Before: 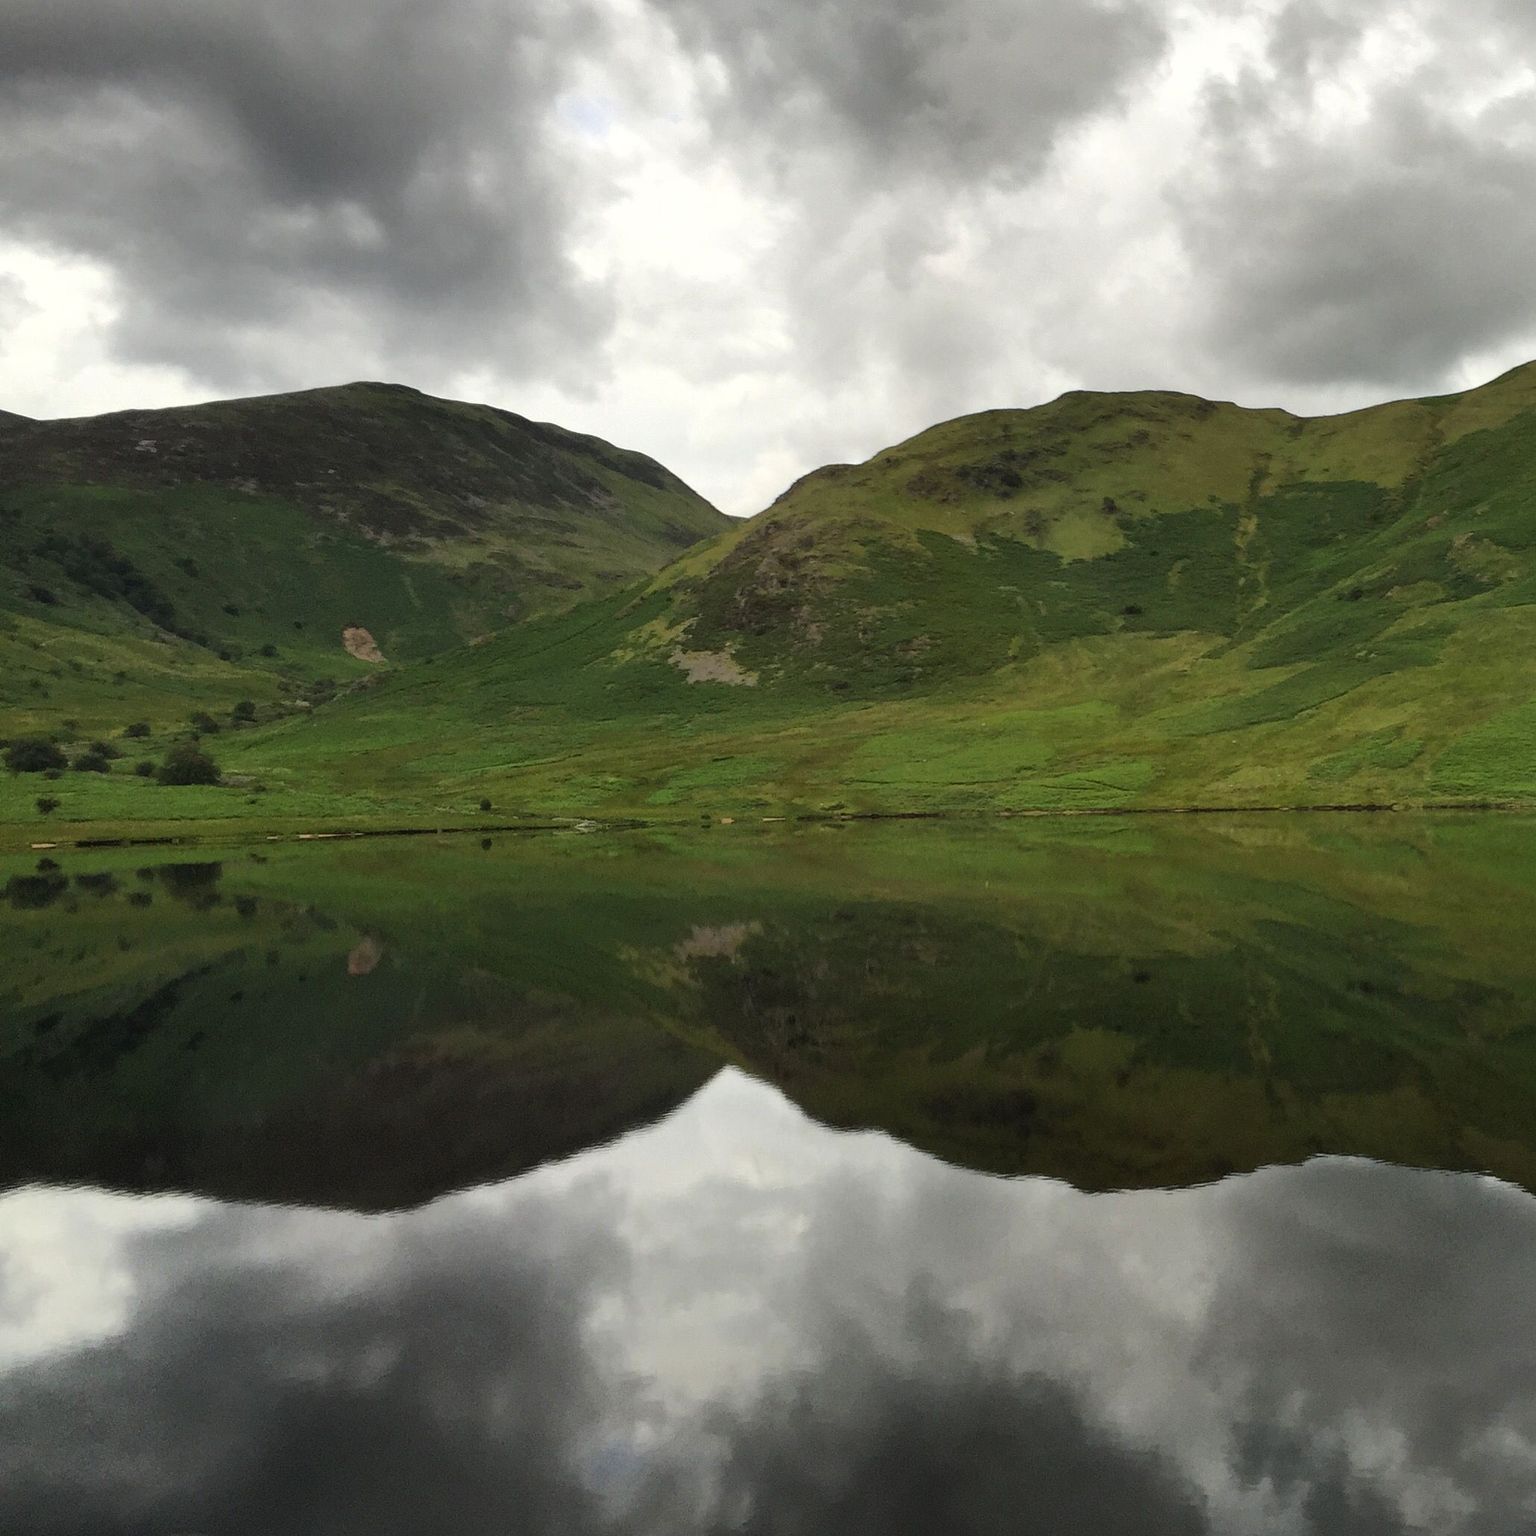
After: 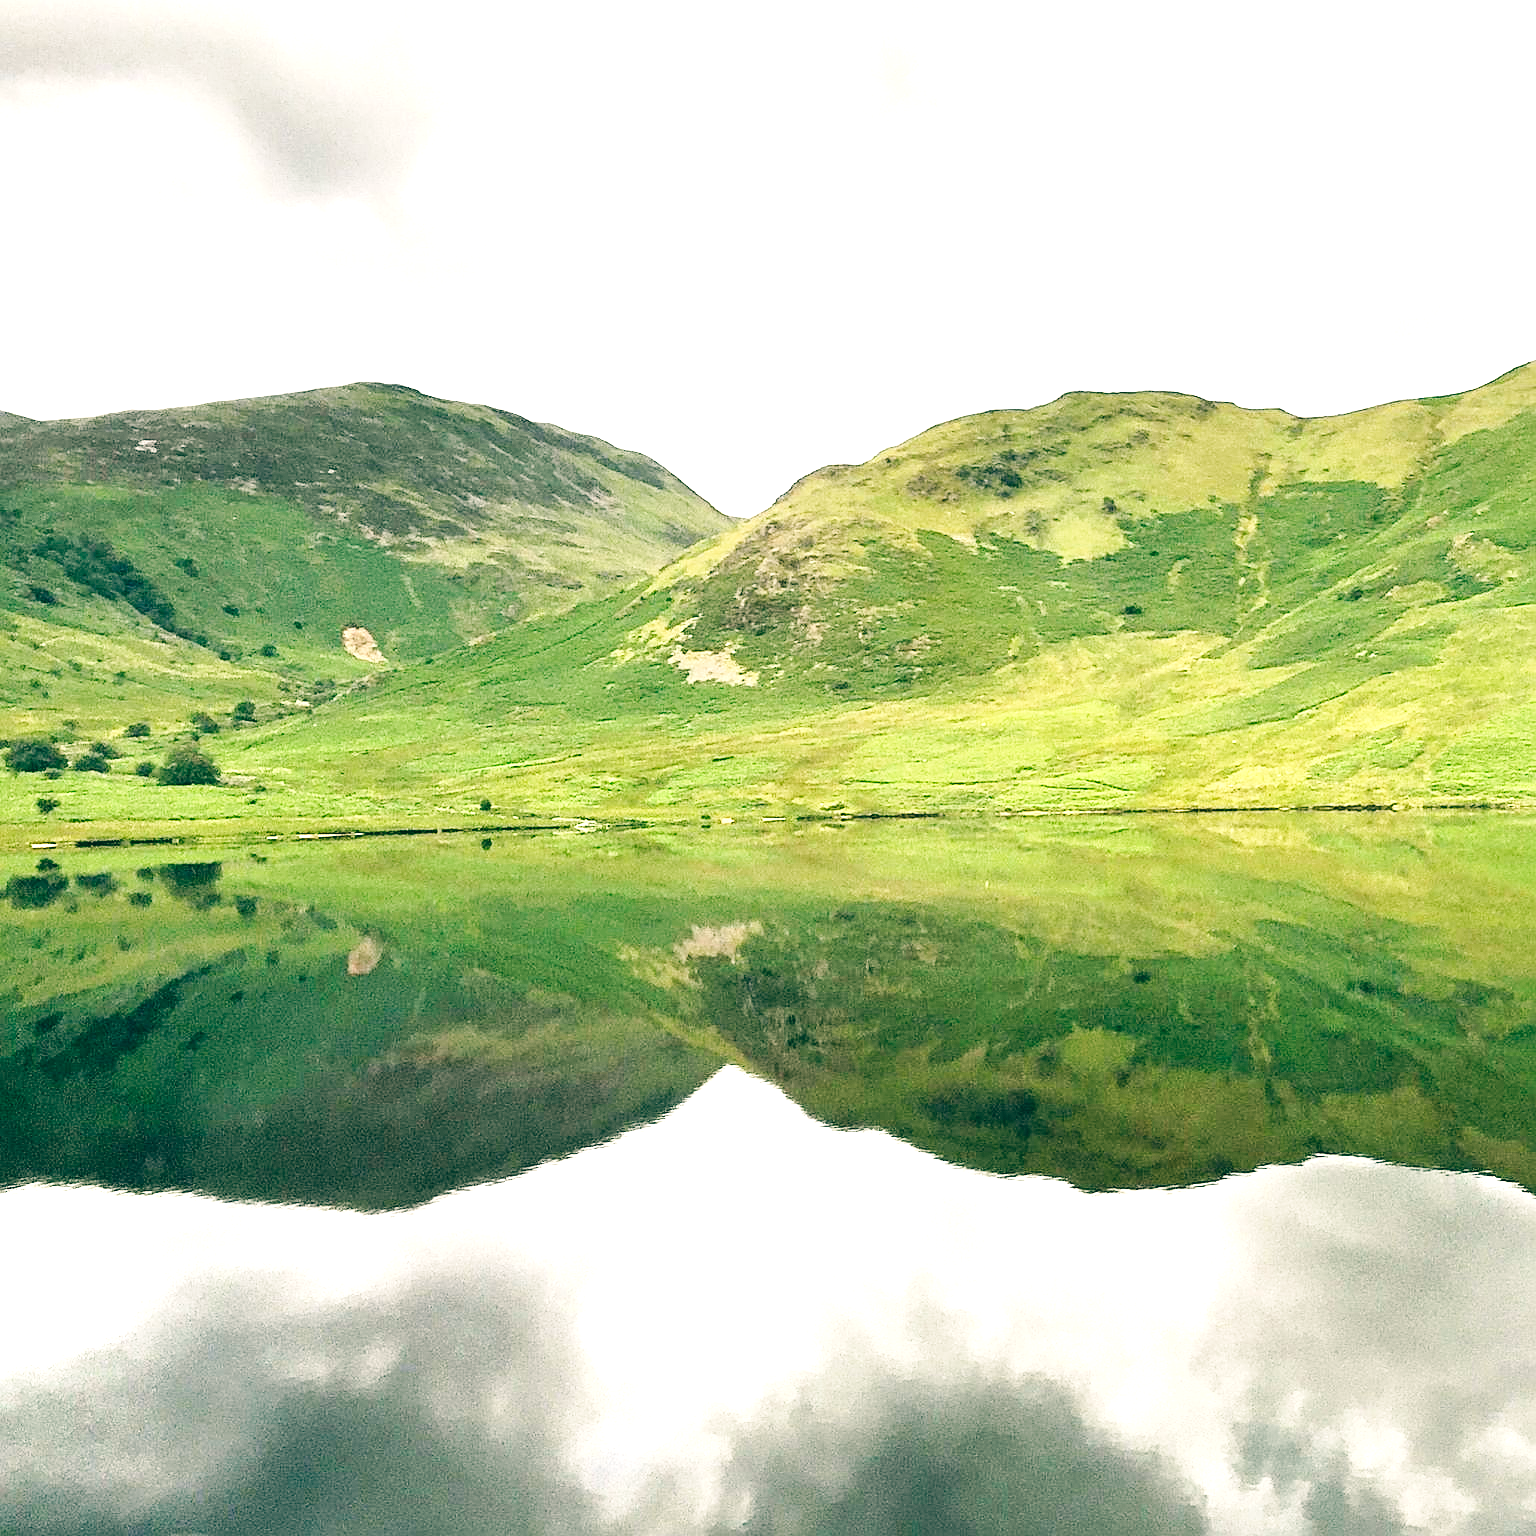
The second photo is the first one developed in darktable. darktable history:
exposure: black level correction 0, exposure 2.327 EV, compensate exposure bias true, compensate highlight preservation false
sharpen: on, module defaults
color balance: lift [1.005, 0.99, 1.007, 1.01], gamma [1, 0.979, 1.011, 1.021], gain [0.923, 1.098, 1.025, 0.902], input saturation 90.45%, contrast 7.73%, output saturation 105.91%
base curve: curves: ch0 [(0, 0) (0.036, 0.025) (0.121, 0.166) (0.206, 0.329) (0.605, 0.79) (1, 1)], preserve colors none
color correction: saturation 0.99
